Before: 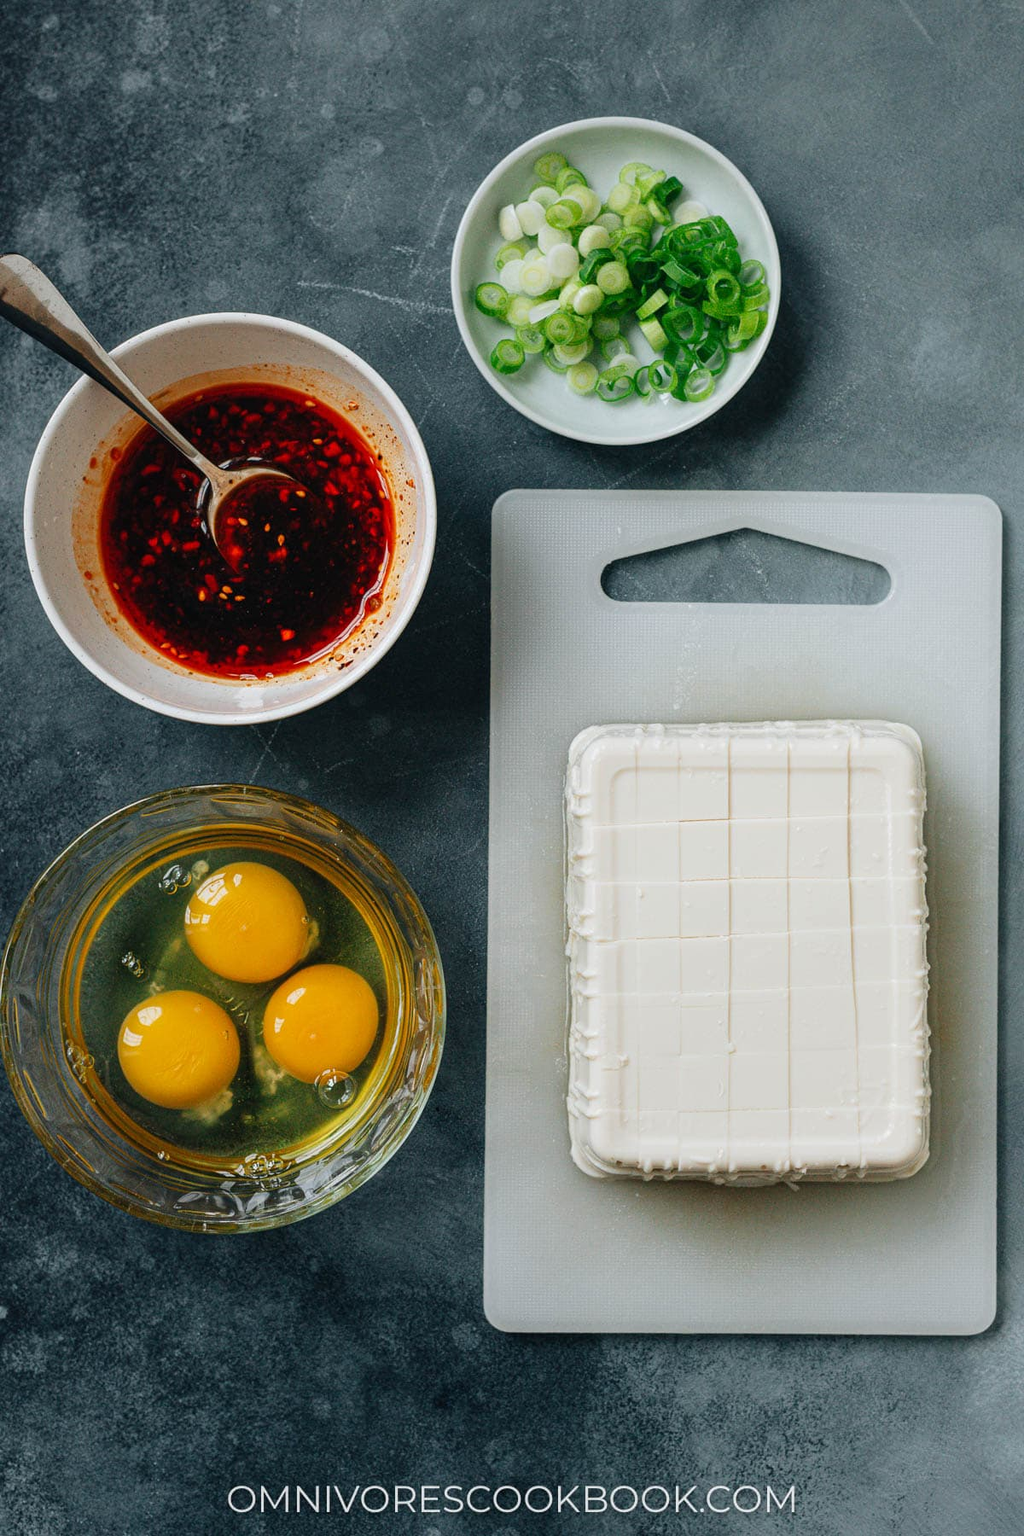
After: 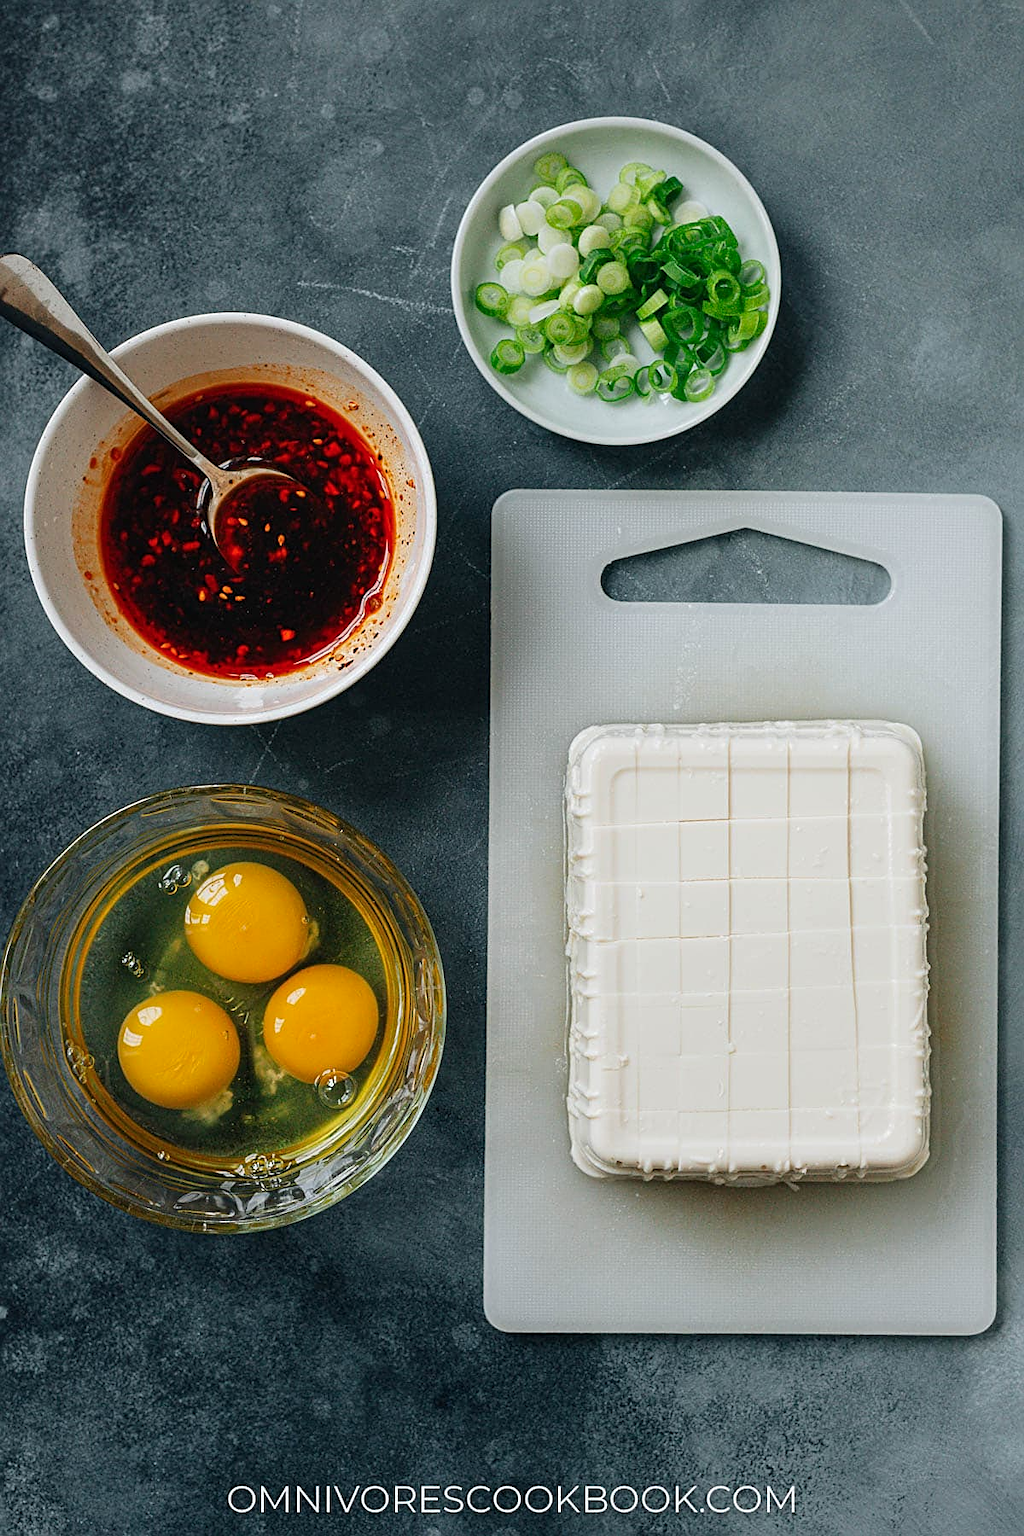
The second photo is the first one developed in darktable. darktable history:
vibrance: vibrance 15%
color balance rgb: on, module defaults
sharpen: on, module defaults
